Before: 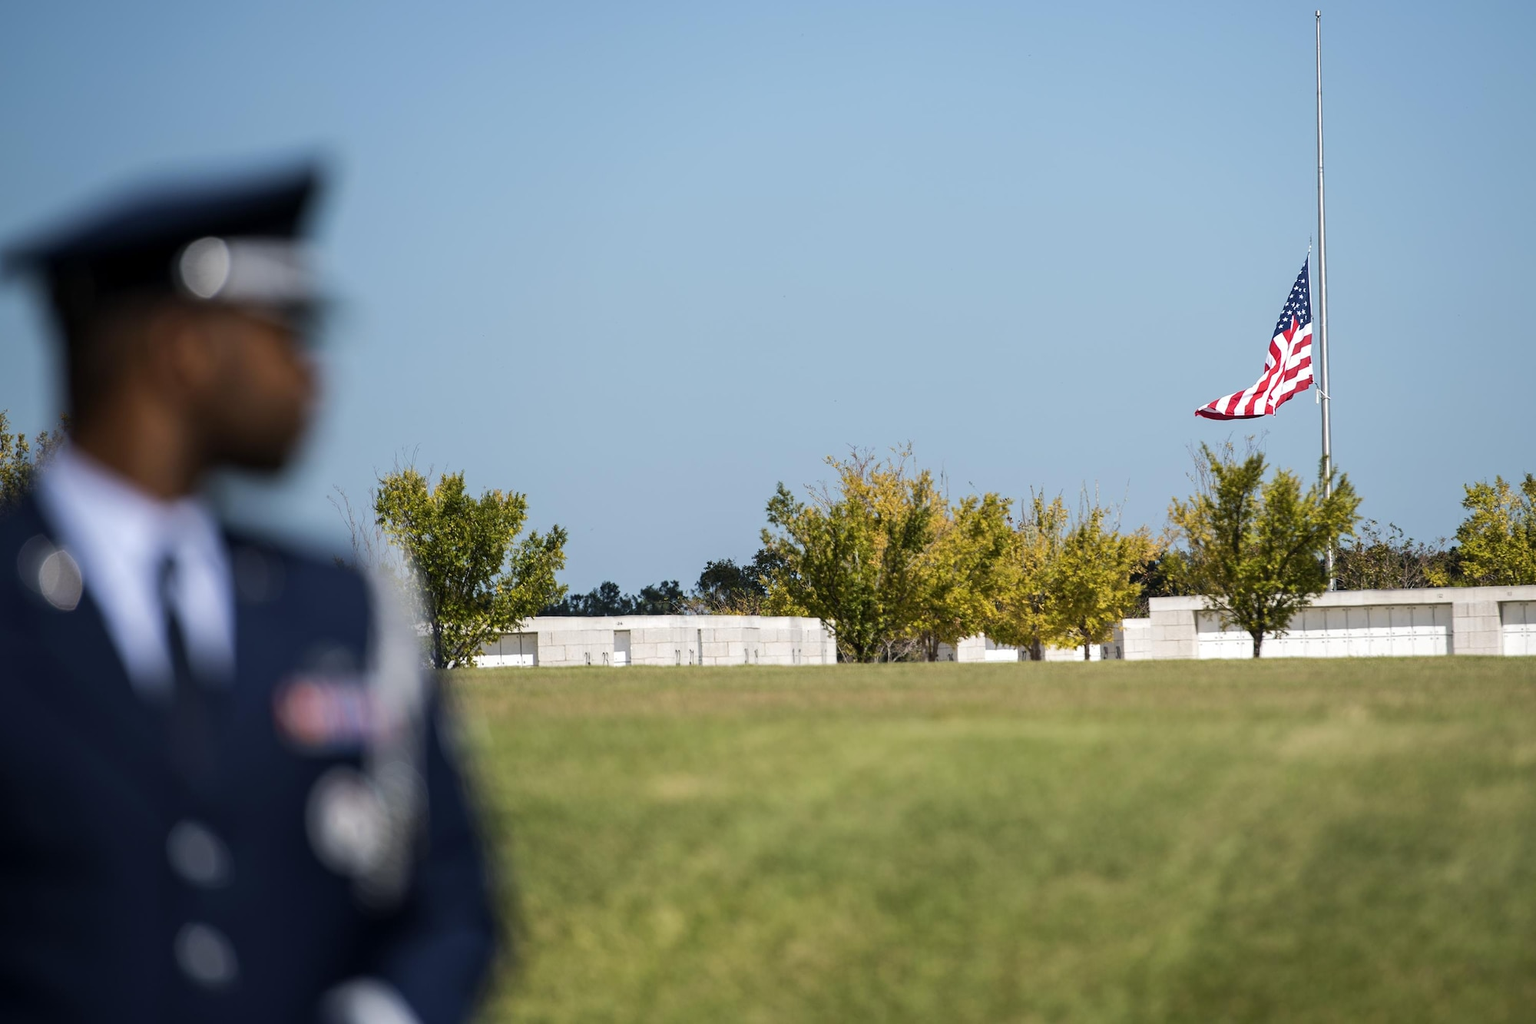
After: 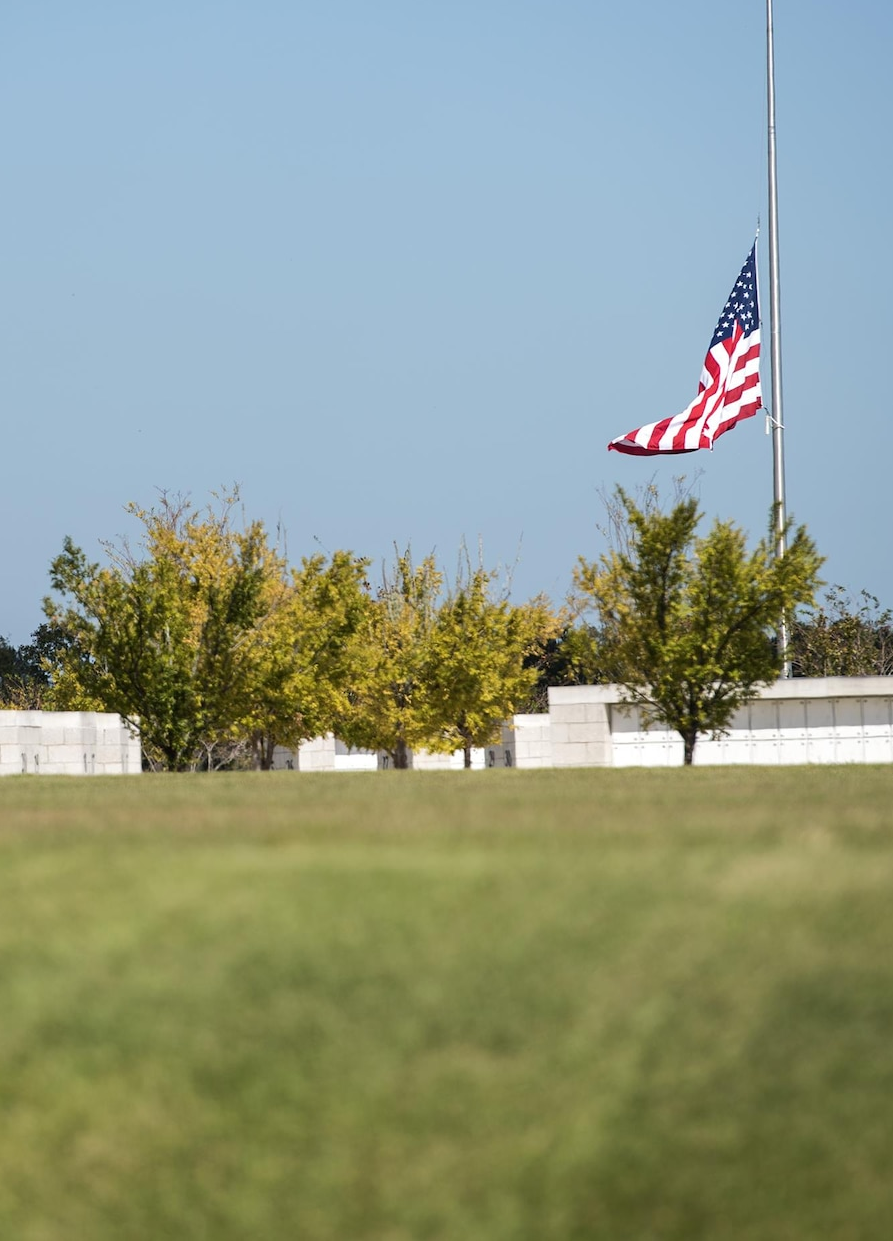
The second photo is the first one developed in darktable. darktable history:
crop: left 47.416%, top 6.855%, right 7.886%
